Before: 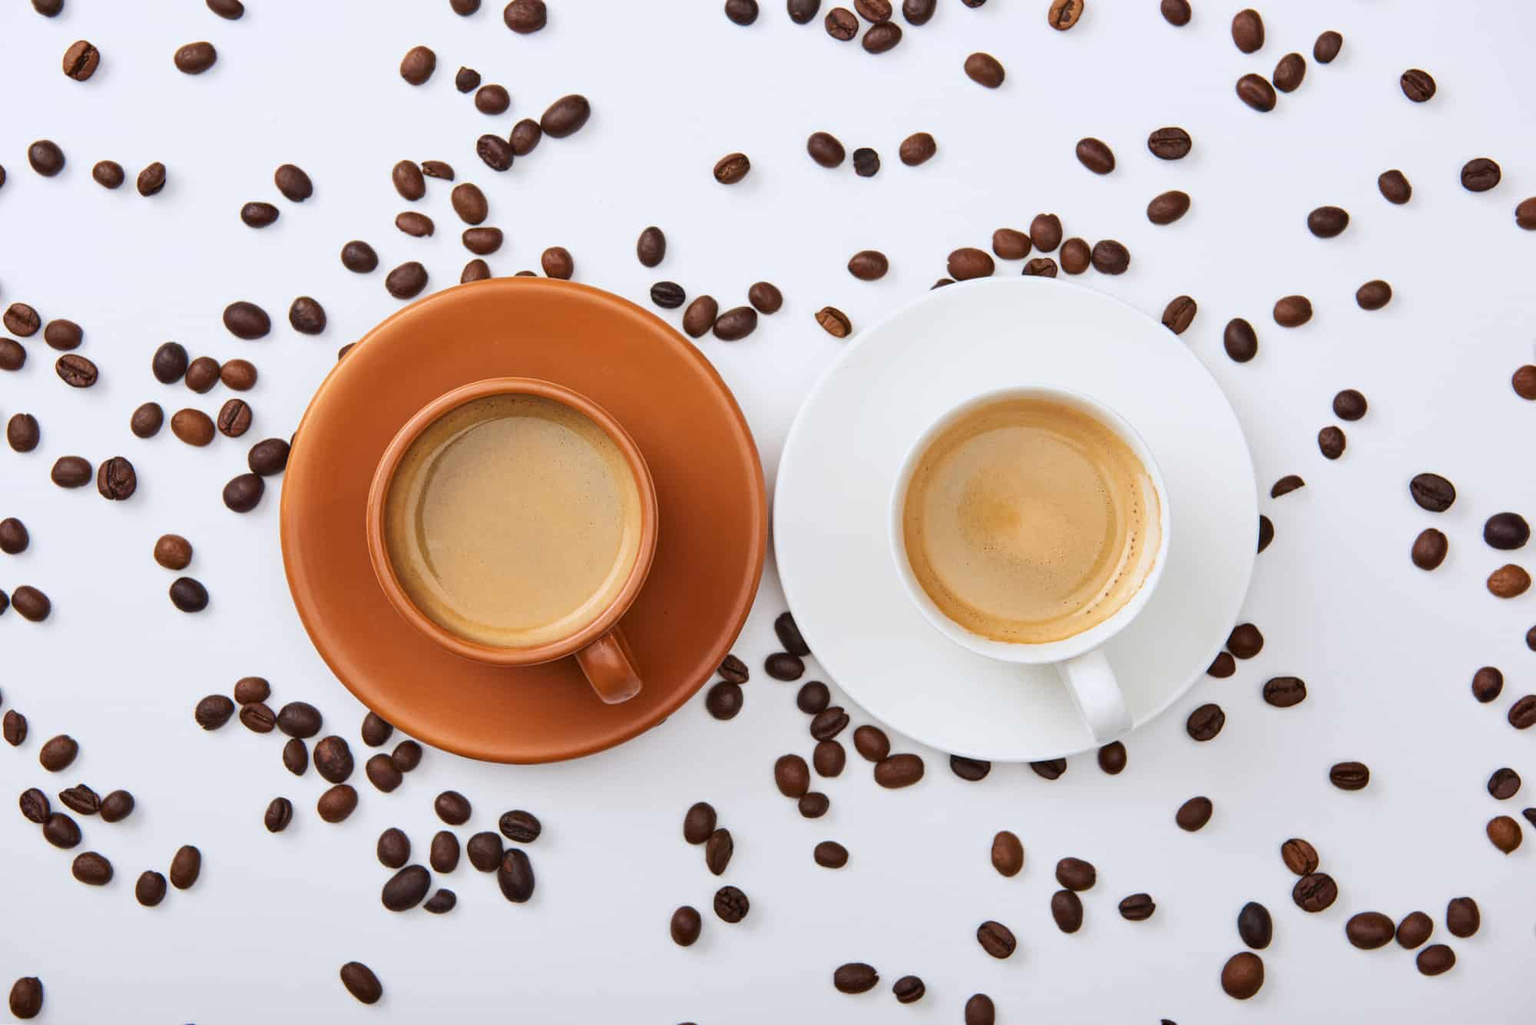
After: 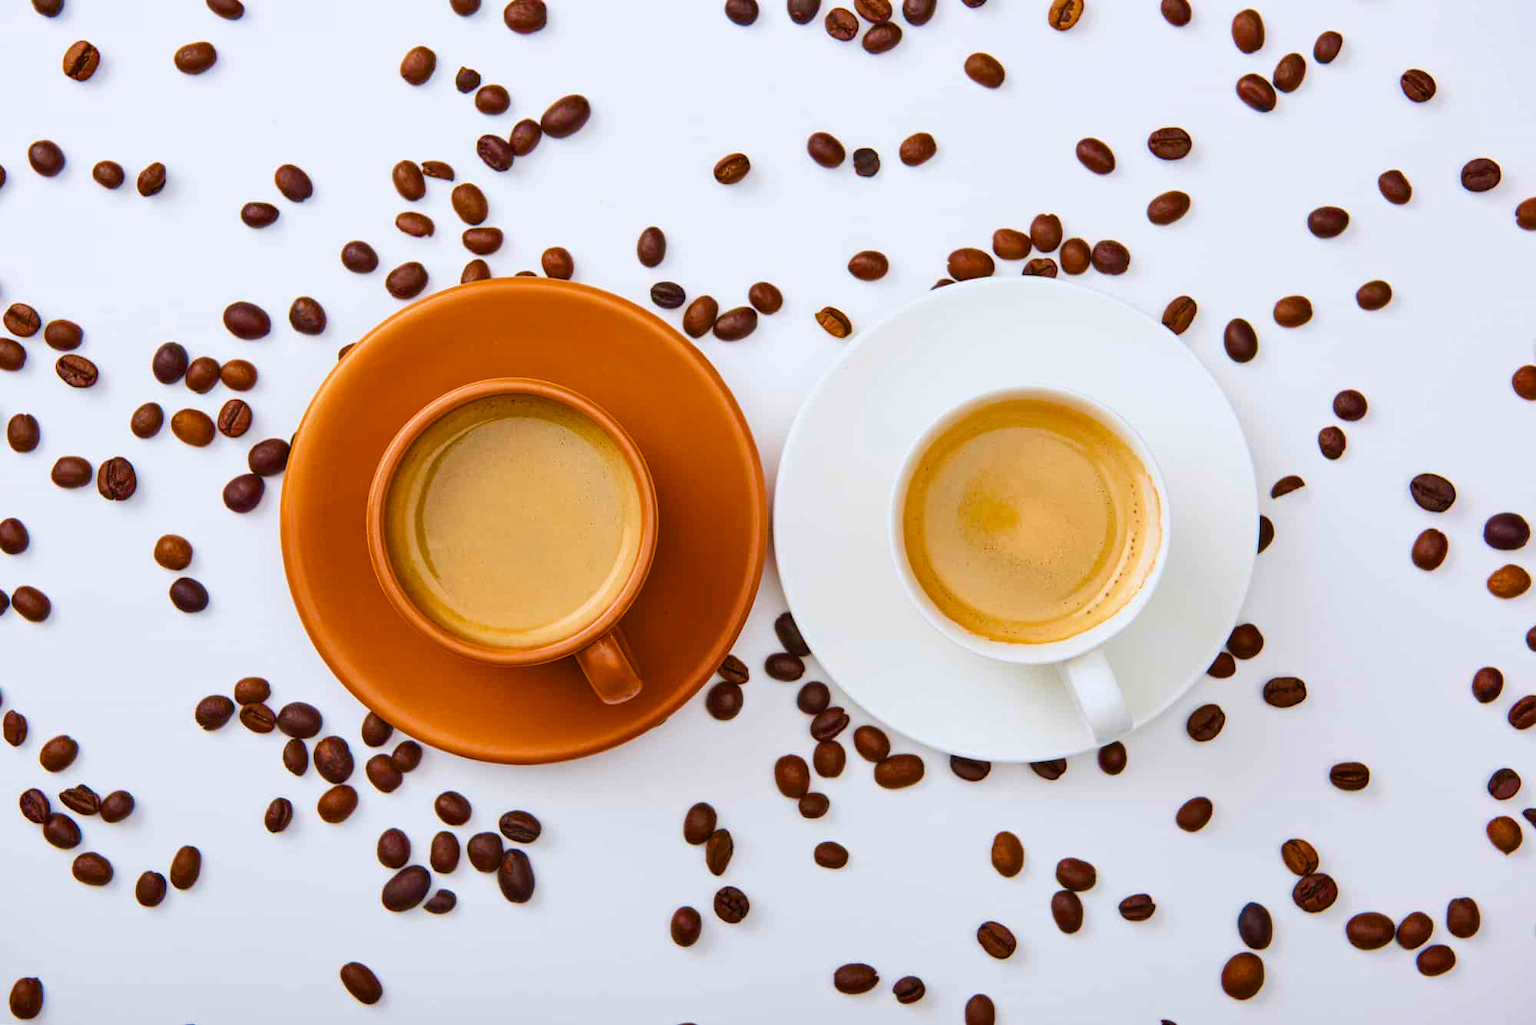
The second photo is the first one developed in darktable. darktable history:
fill light: on, module defaults
color balance rgb: perceptual saturation grading › global saturation 20%, perceptual saturation grading › highlights -25%, perceptual saturation grading › shadows 50.52%, global vibrance 40.24%
velvia: on, module defaults
